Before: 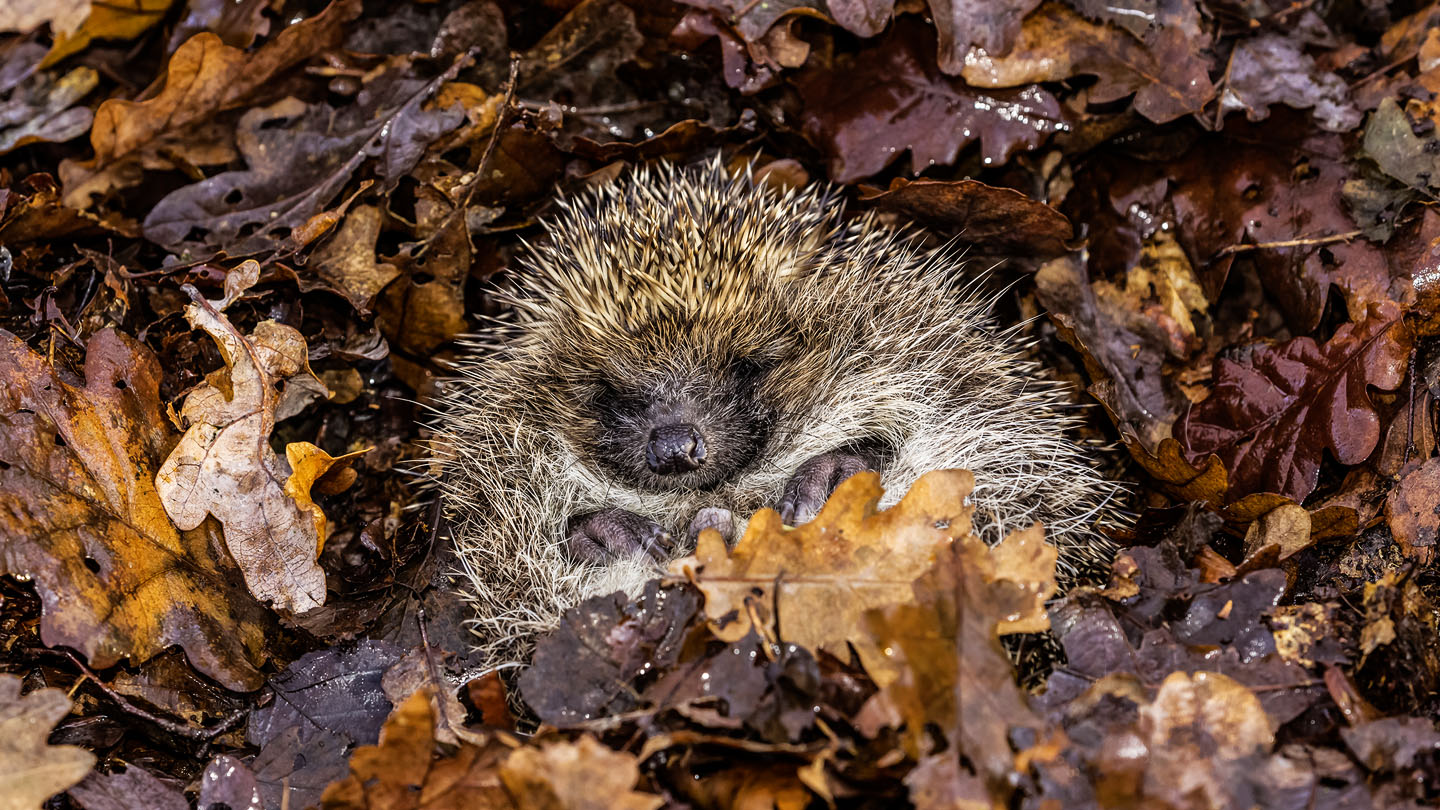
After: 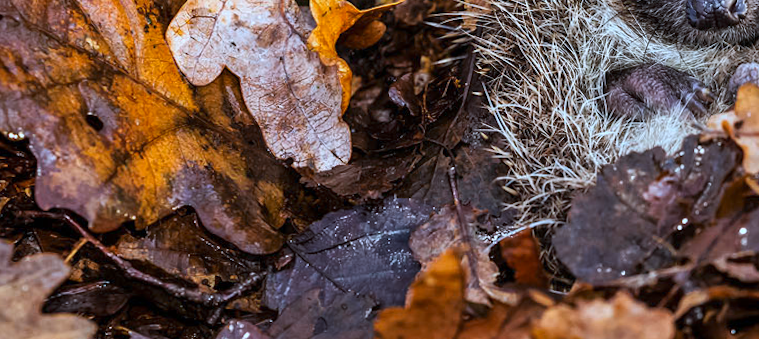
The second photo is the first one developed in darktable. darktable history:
white balance: red 0.926, green 1.003, blue 1.133
crop and rotate: top 54.778%, right 46.61%, bottom 0.159%
rotate and perspective: rotation 0.679°, lens shift (horizontal) 0.136, crop left 0.009, crop right 0.991, crop top 0.078, crop bottom 0.95
